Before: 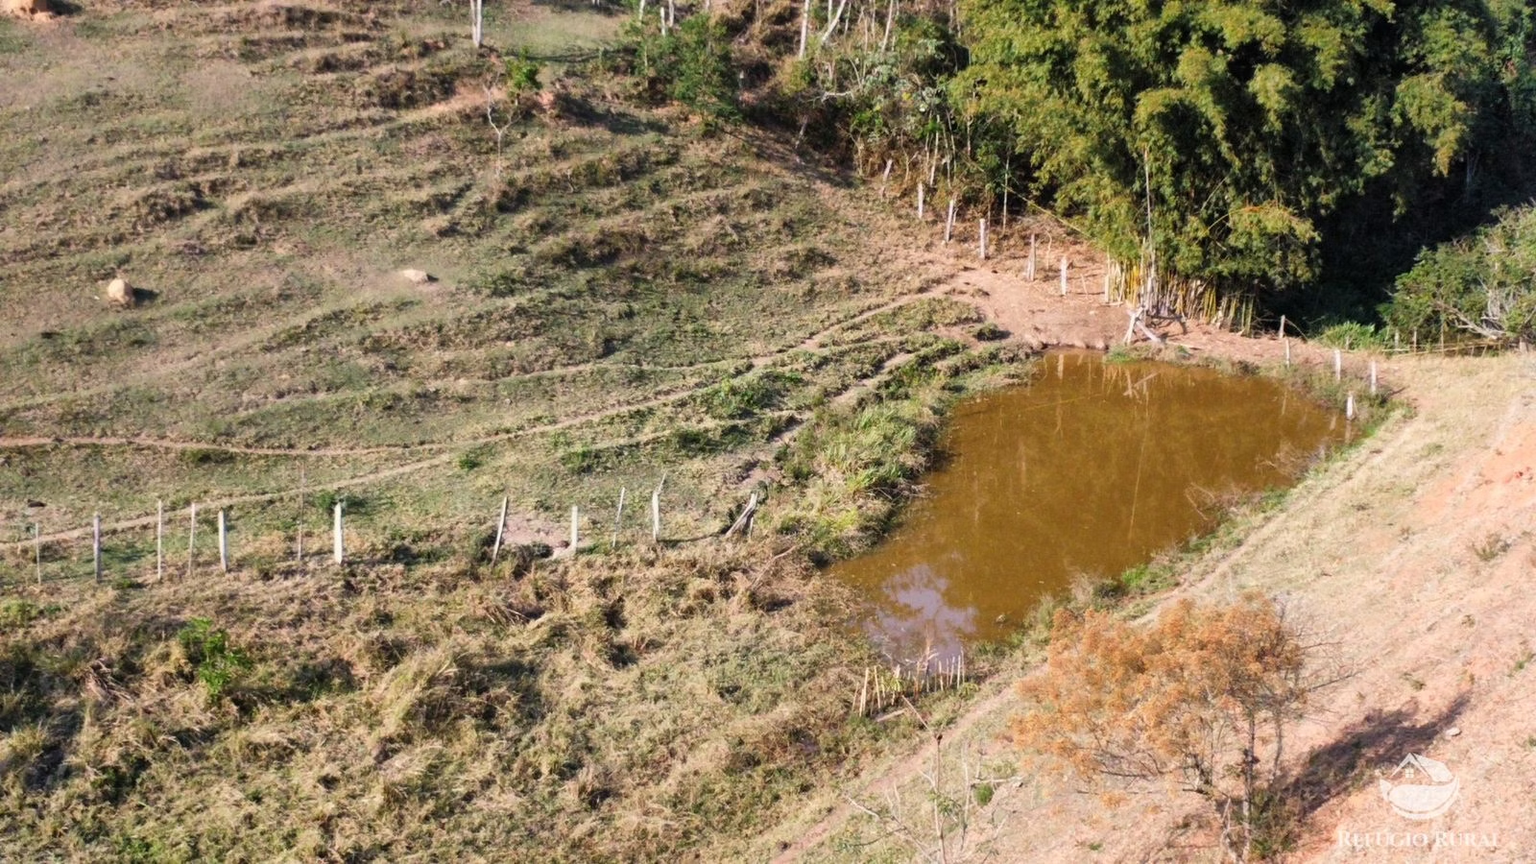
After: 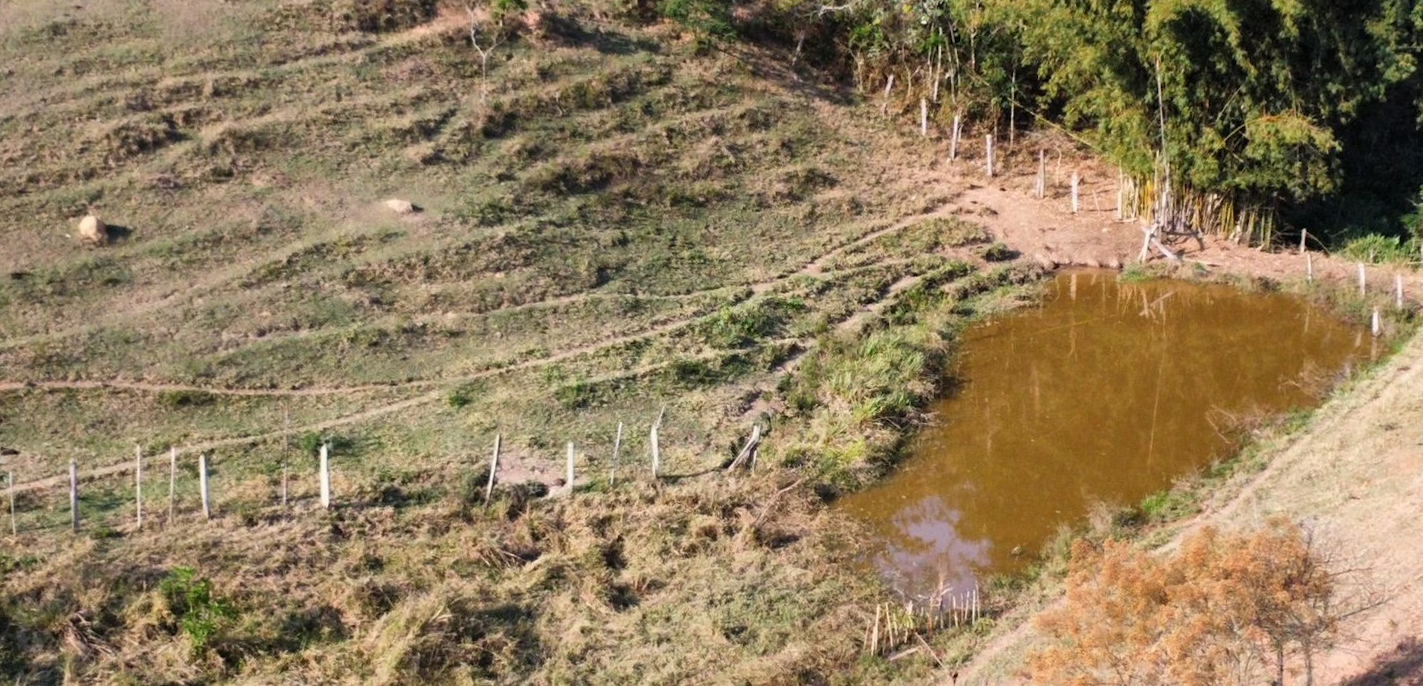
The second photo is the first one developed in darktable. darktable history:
crop and rotate: left 2.425%, top 11.305%, right 9.6%, bottom 15.08%
rotate and perspective: rotation -1.17°, automatic cropping off
